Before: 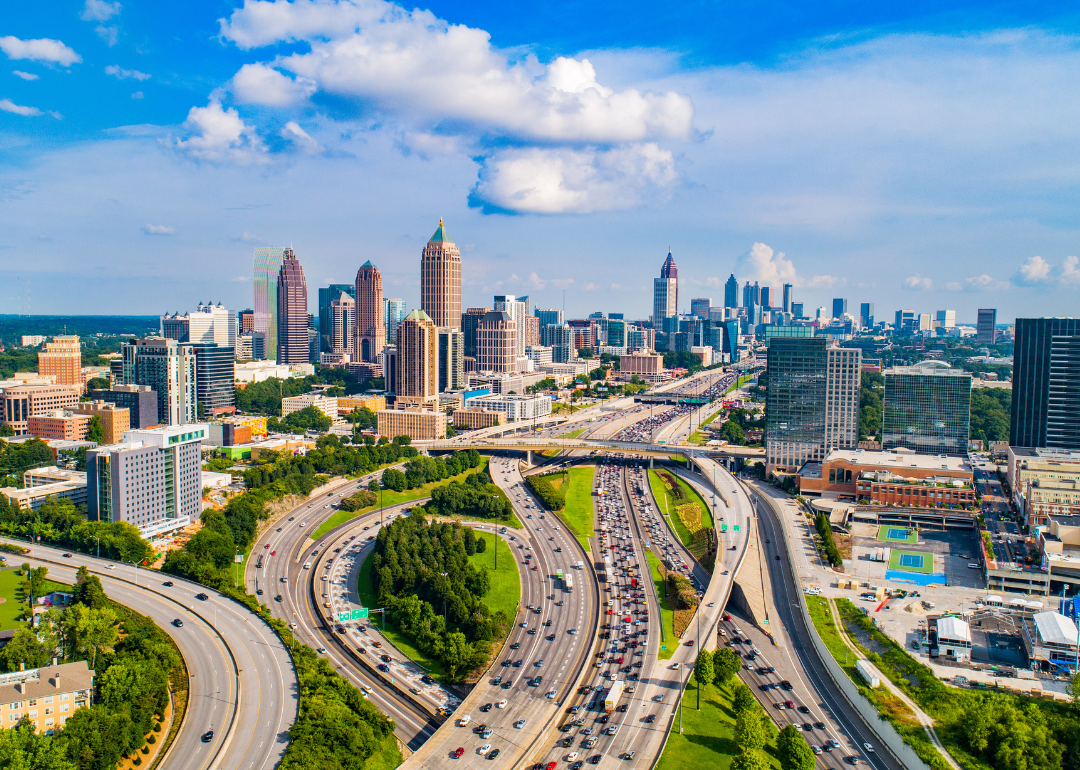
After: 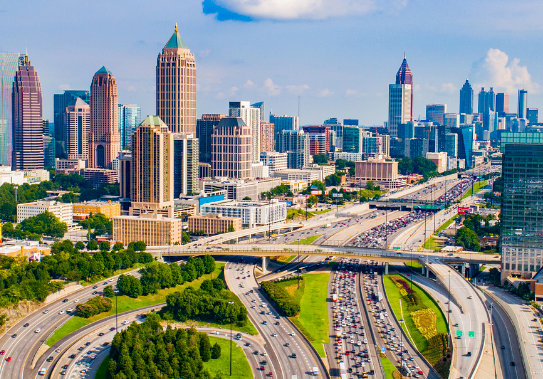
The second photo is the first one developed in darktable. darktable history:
crop: left 24.55%, top 25.265%, right 25.151%, bottom 25.478%
color balance rgb: shadows lift › luminance -5.106%, shadows lift › chroma 1.201%, shadows lift › hue 218.97°, perceptual saturation grading › global saturation 20%, perceptual saturation grading › highlights -25.473%, perceptual saturation grading › shadows 25.362%, global vibrance 9.378%
